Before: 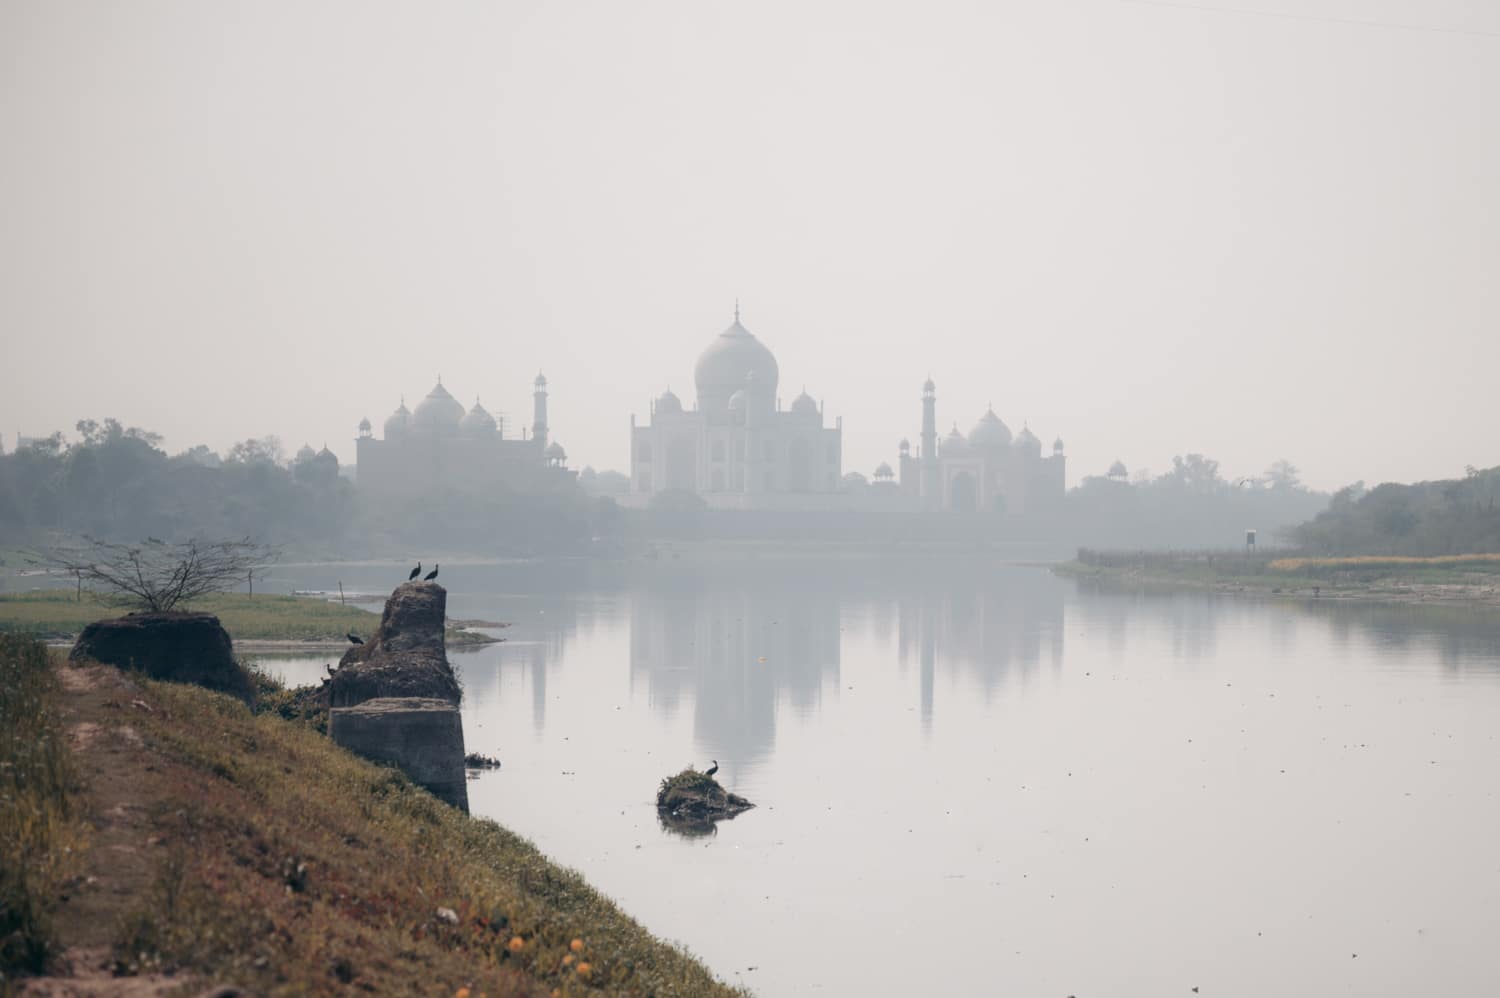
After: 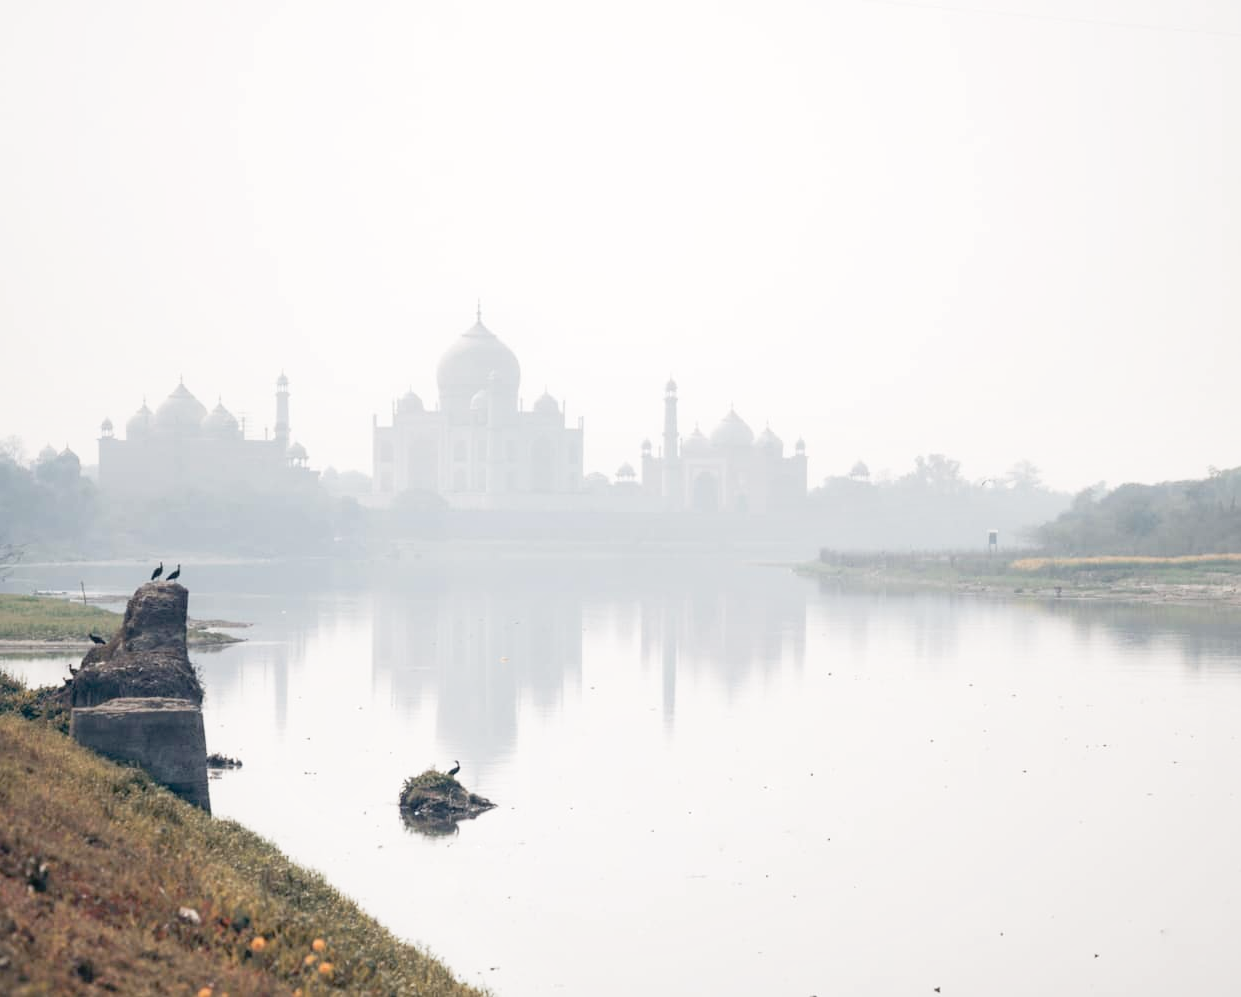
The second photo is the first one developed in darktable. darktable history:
crop: left 17.257%, bottom 0.021%
tone curve: curves: ch0 [(0, 0.005) (0.103, 0.097) (0.18, 0.22) (0.4, 0.485) (0.5, 0.612) (0.668, 0.787) (0.823, 0.894) (1, 0.971)]; ch1 [(0, 0) (0.172, 0.123) (0.324, 0.253) (0.396, 0.388) (0.478, 0.461) (0.499, 0.498) (0.522, 0.528) (0.609, 0.686) (0.704, 0.818) (1, 1)]; ch2 [(0, 0) (0.411, 0.424) (0.496, 0.501) (0.515, 0.514) (0.555, 0.585) (0.641, 0.69) (1, 1)], preserve colors none
shadows and highlights: radius 44.85, white point adjustment 6.61, compress 79.62%, soften with gaussian
